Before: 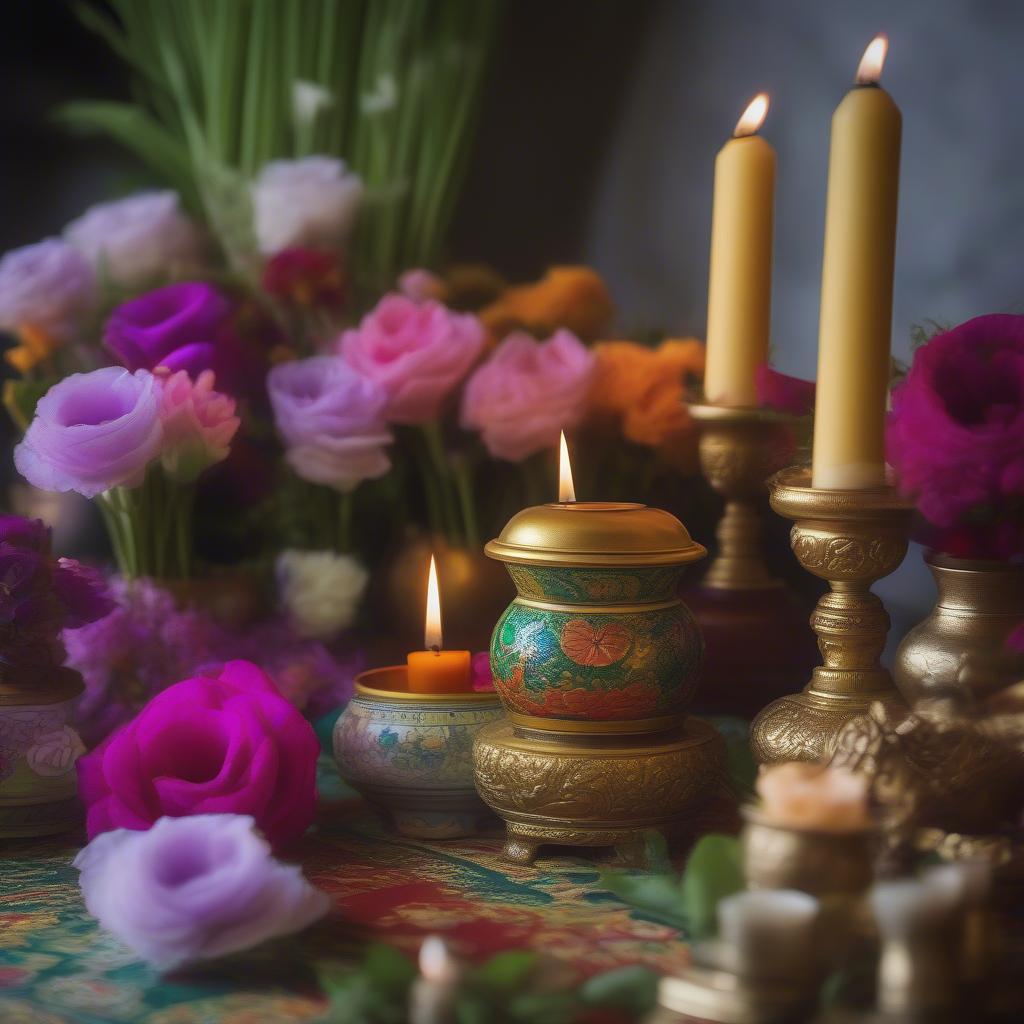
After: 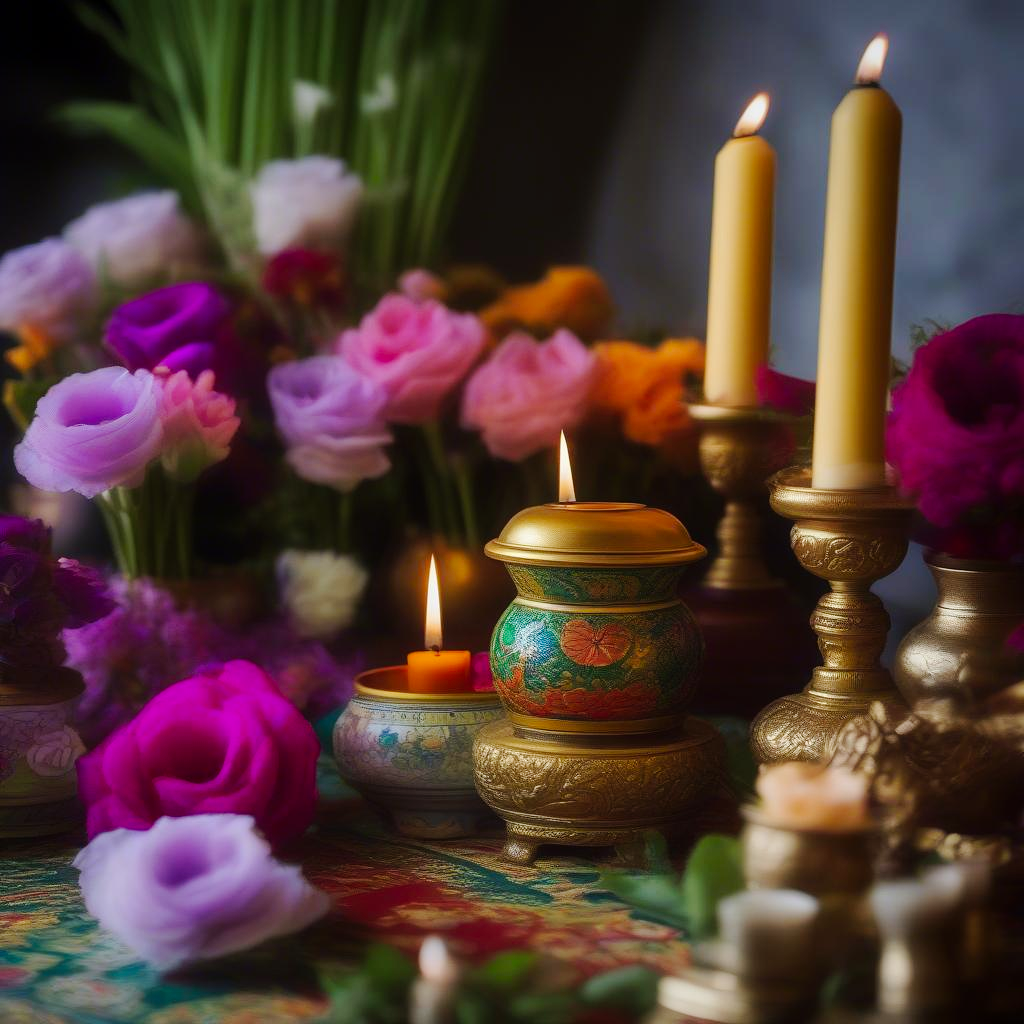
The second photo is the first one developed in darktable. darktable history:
tone curve: curves: ch0 [(0.029, 0) (0.134, 0.063) (0.249, 0.198) (0.378, 0.365) (0.499, 0.529) (1, 1)], preserve colors none
